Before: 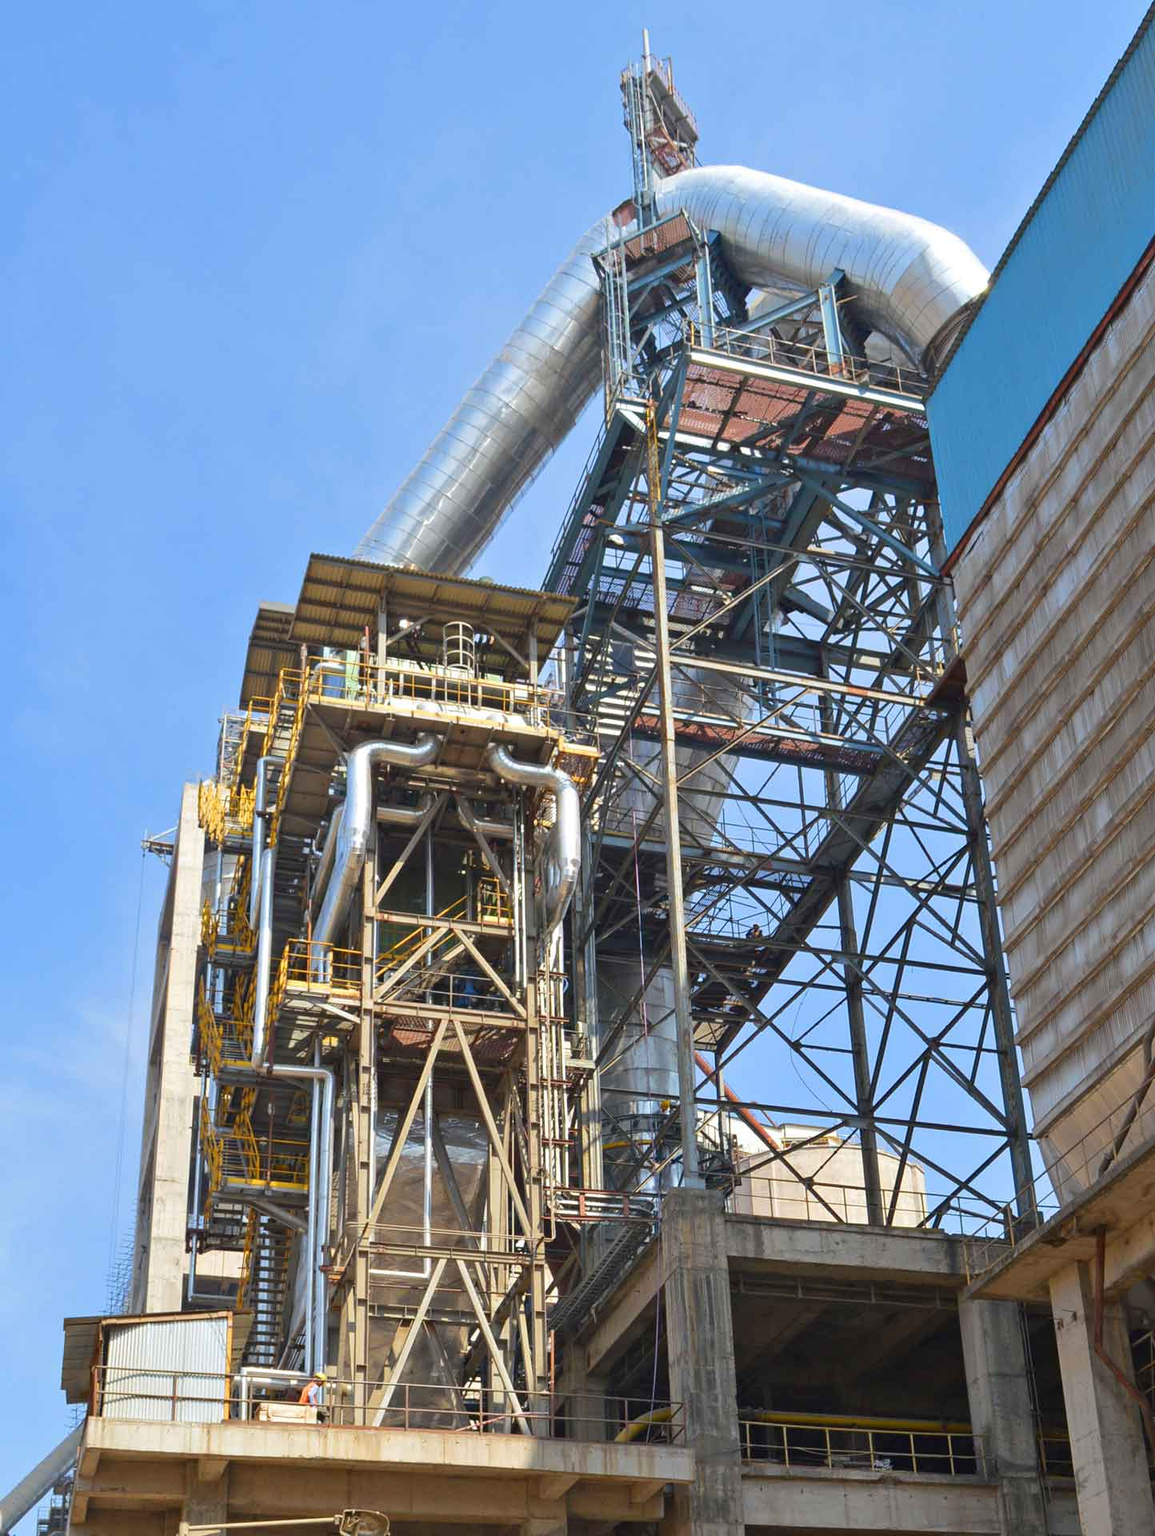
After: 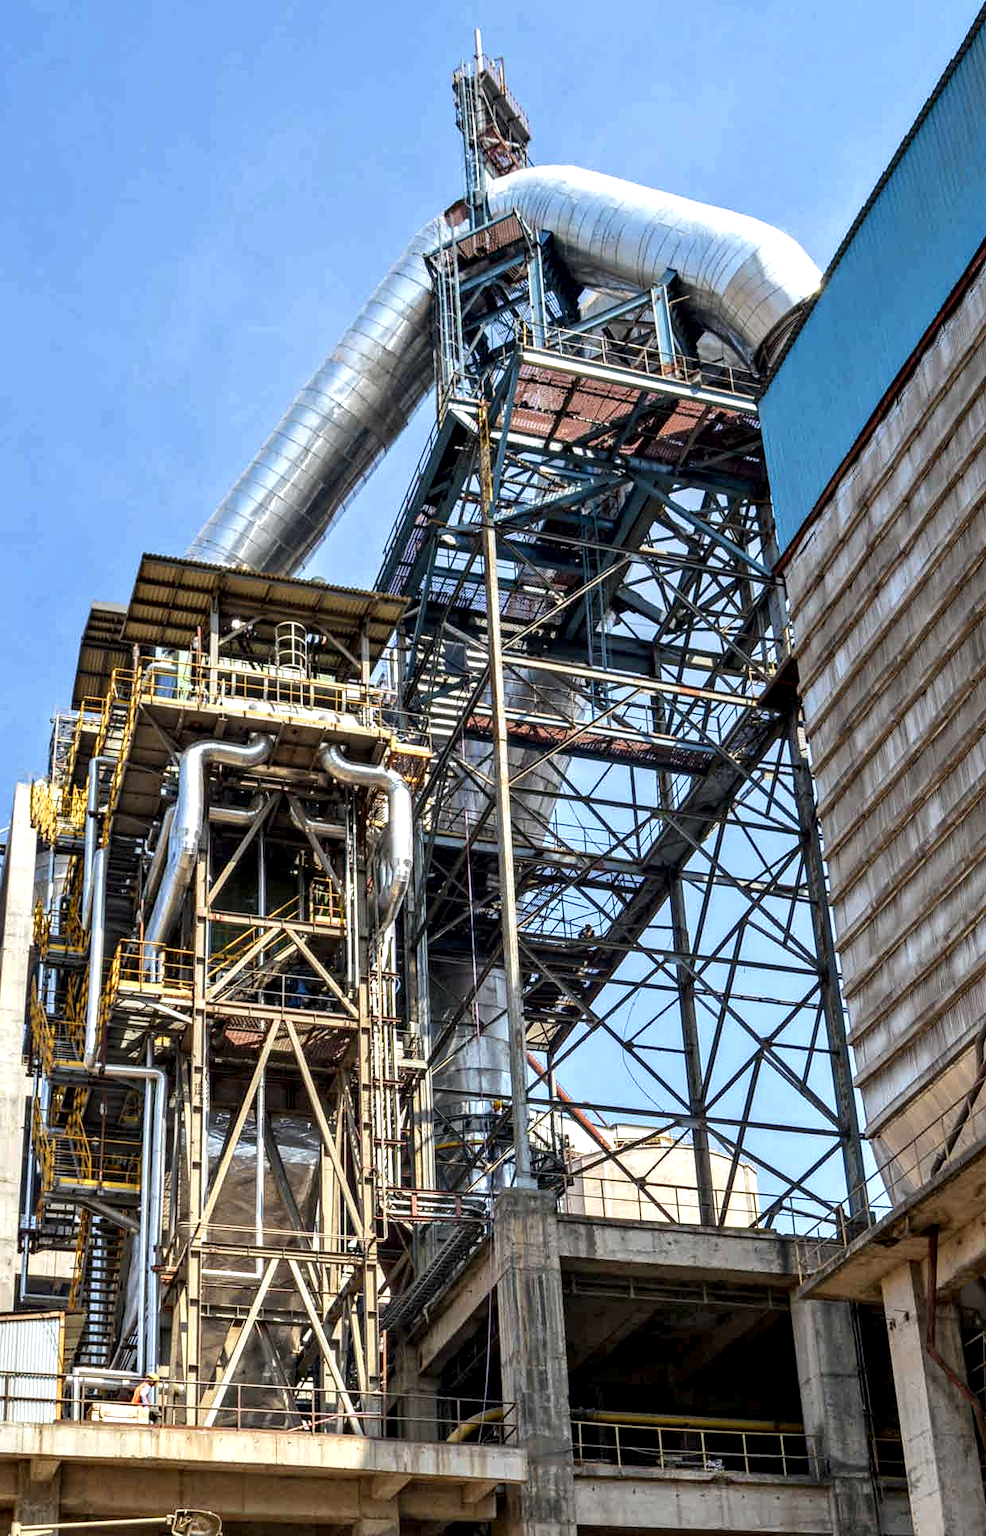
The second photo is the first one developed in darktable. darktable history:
crop and rotate: left 14.584%
local contrast: highlights 20%, detail 197%
